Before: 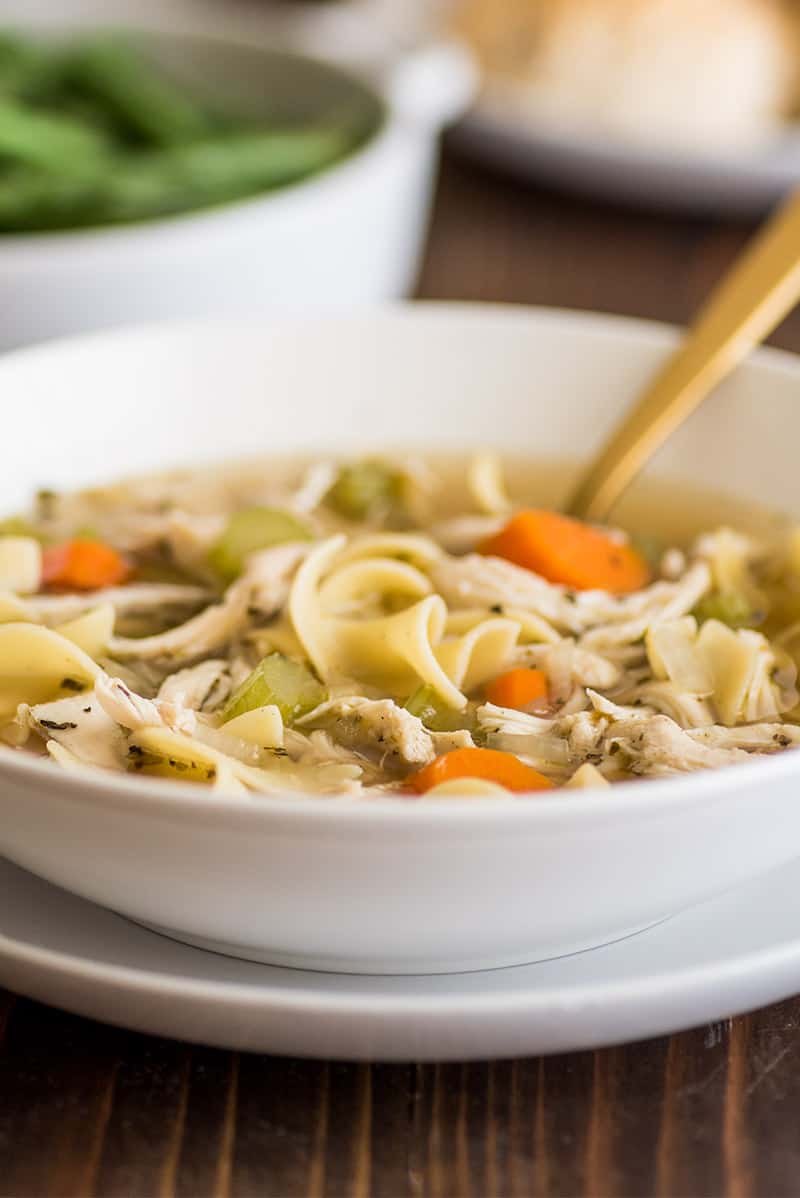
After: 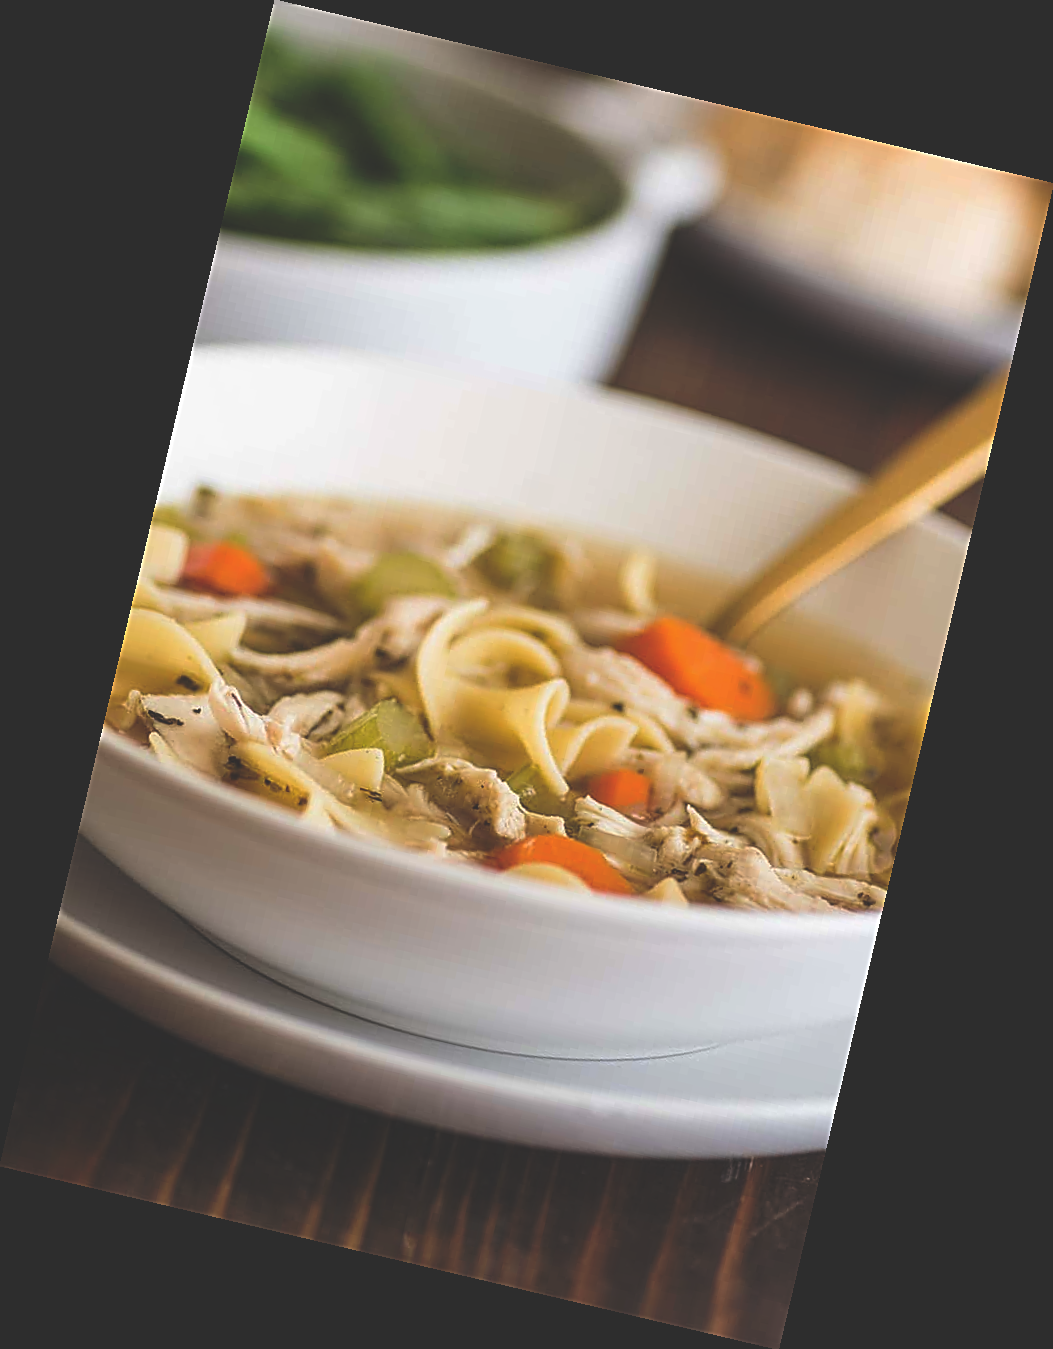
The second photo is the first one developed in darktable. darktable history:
rgb curve: curves: ch0 [(0, 0.186) (0.314, 0.284) (0.775, 0.708) (1, 1)], compensate middle gray true, preserve colors none
sharpen: on, module defaults
rotate and perspective: rotation 13.27°, automatic cropping off
